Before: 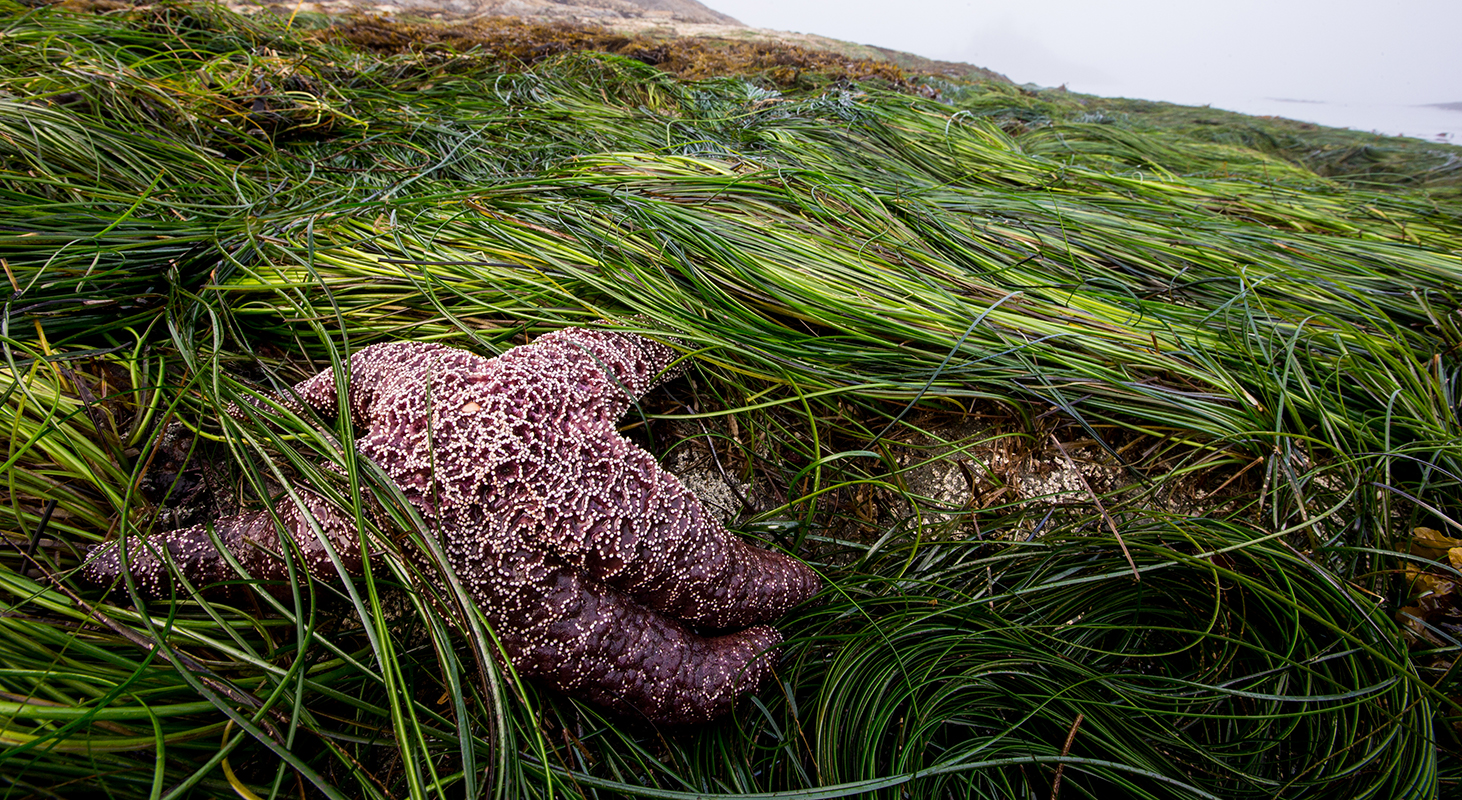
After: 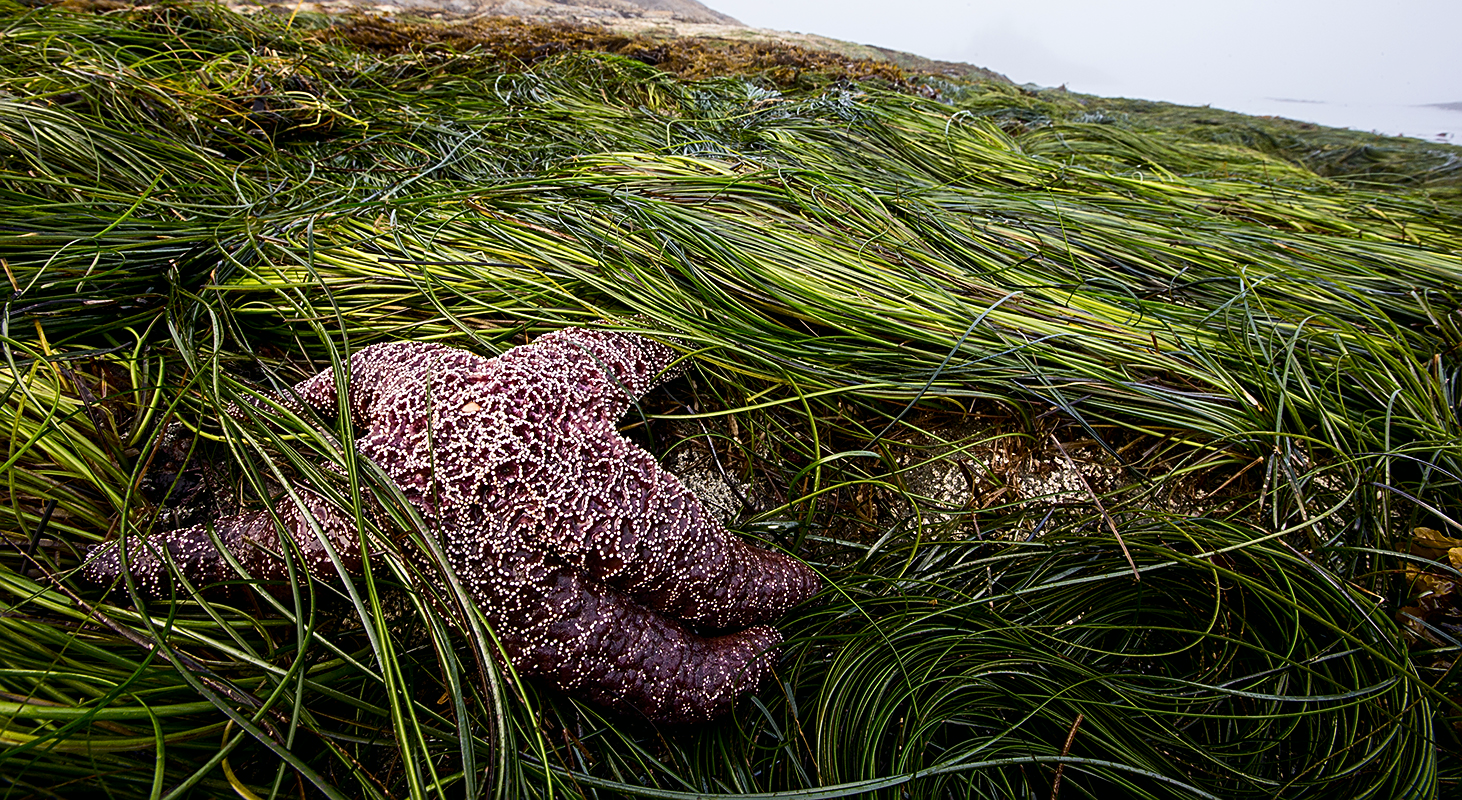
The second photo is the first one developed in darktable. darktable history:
tone curve: curves: ch0 [(0, 0) (0.227, 0.17) (0.766, 0.774) (1, 1)]; ch1 [(0, 0) (0.114, 0.127) (0.437, 0.452) (0.498, 0.495) (0.579, 0.576) (1, 1)]; ch2 [(0, 0) (0.233, 0.259) (0.493, 0.492) (0.568, 0.579) (1, 1)], color space Lab, independent channels, preserve colors none
sharpen: on, module defaults
